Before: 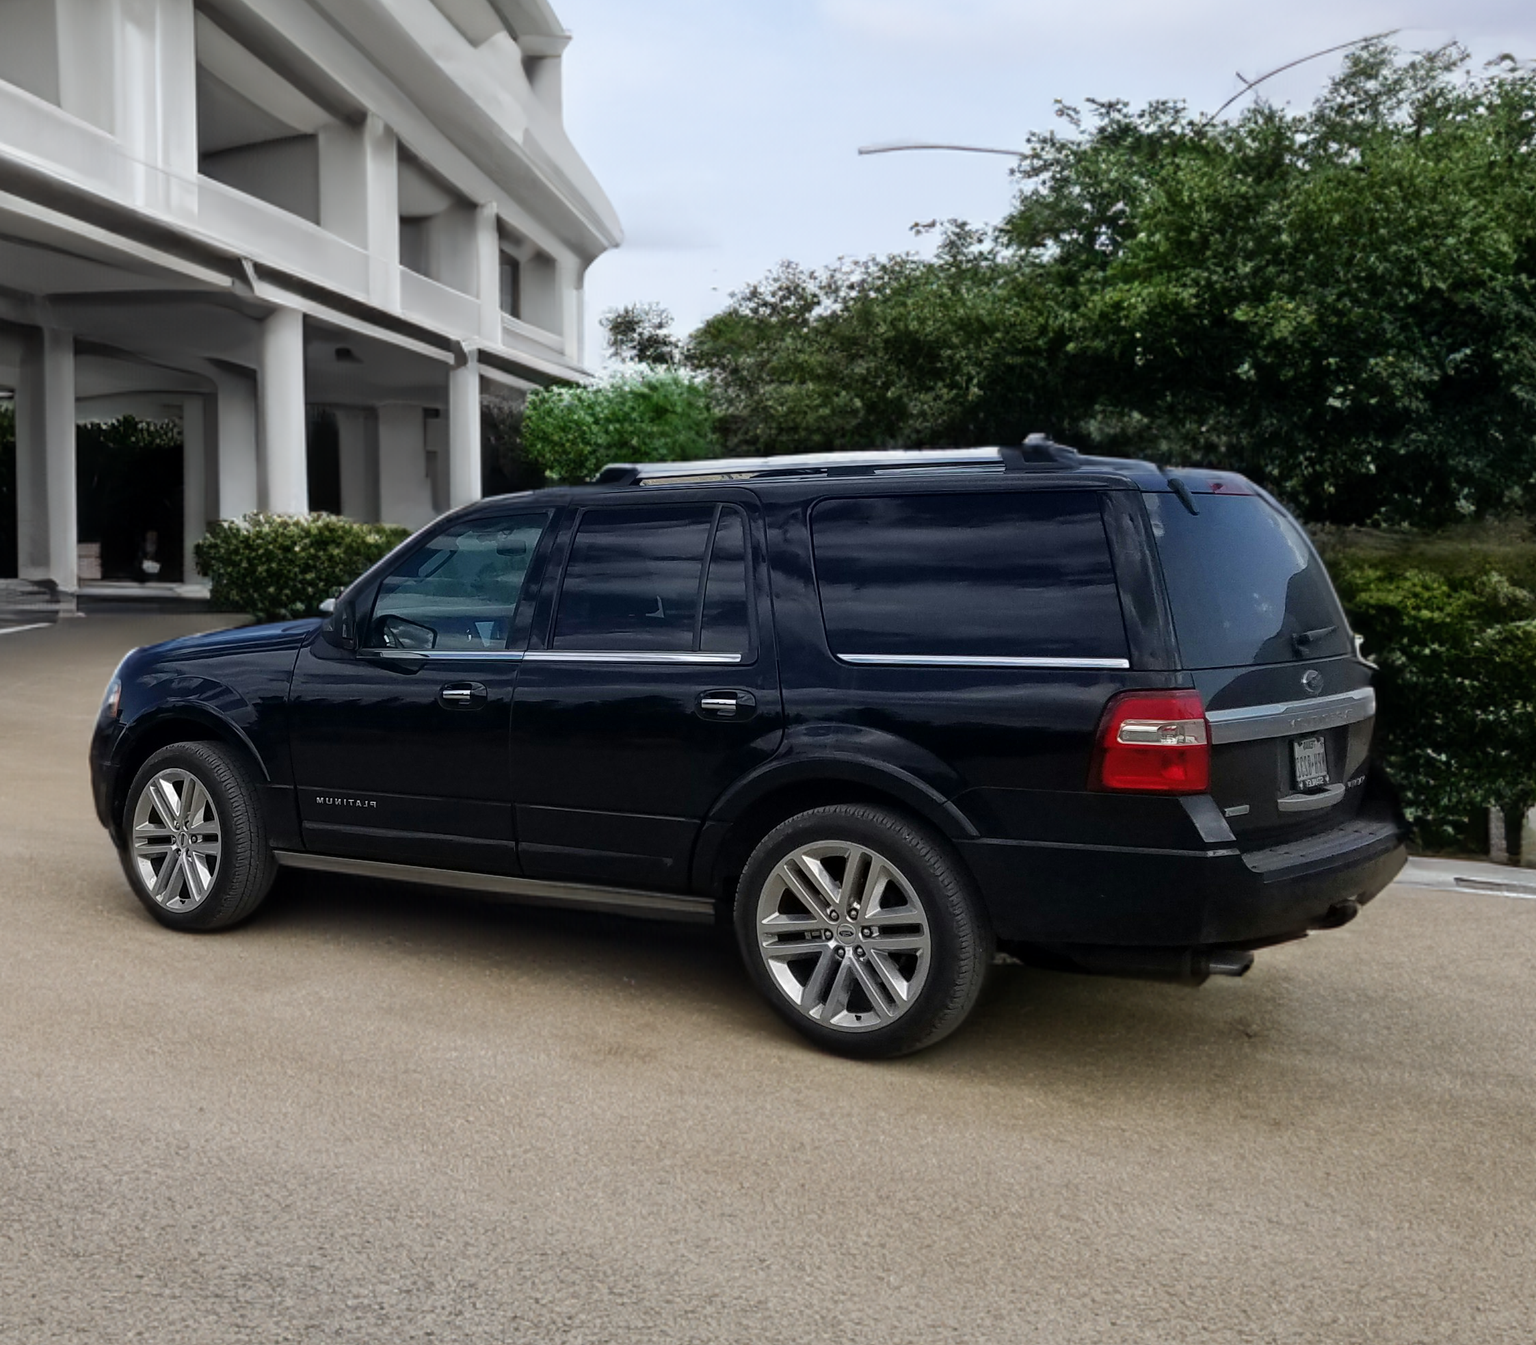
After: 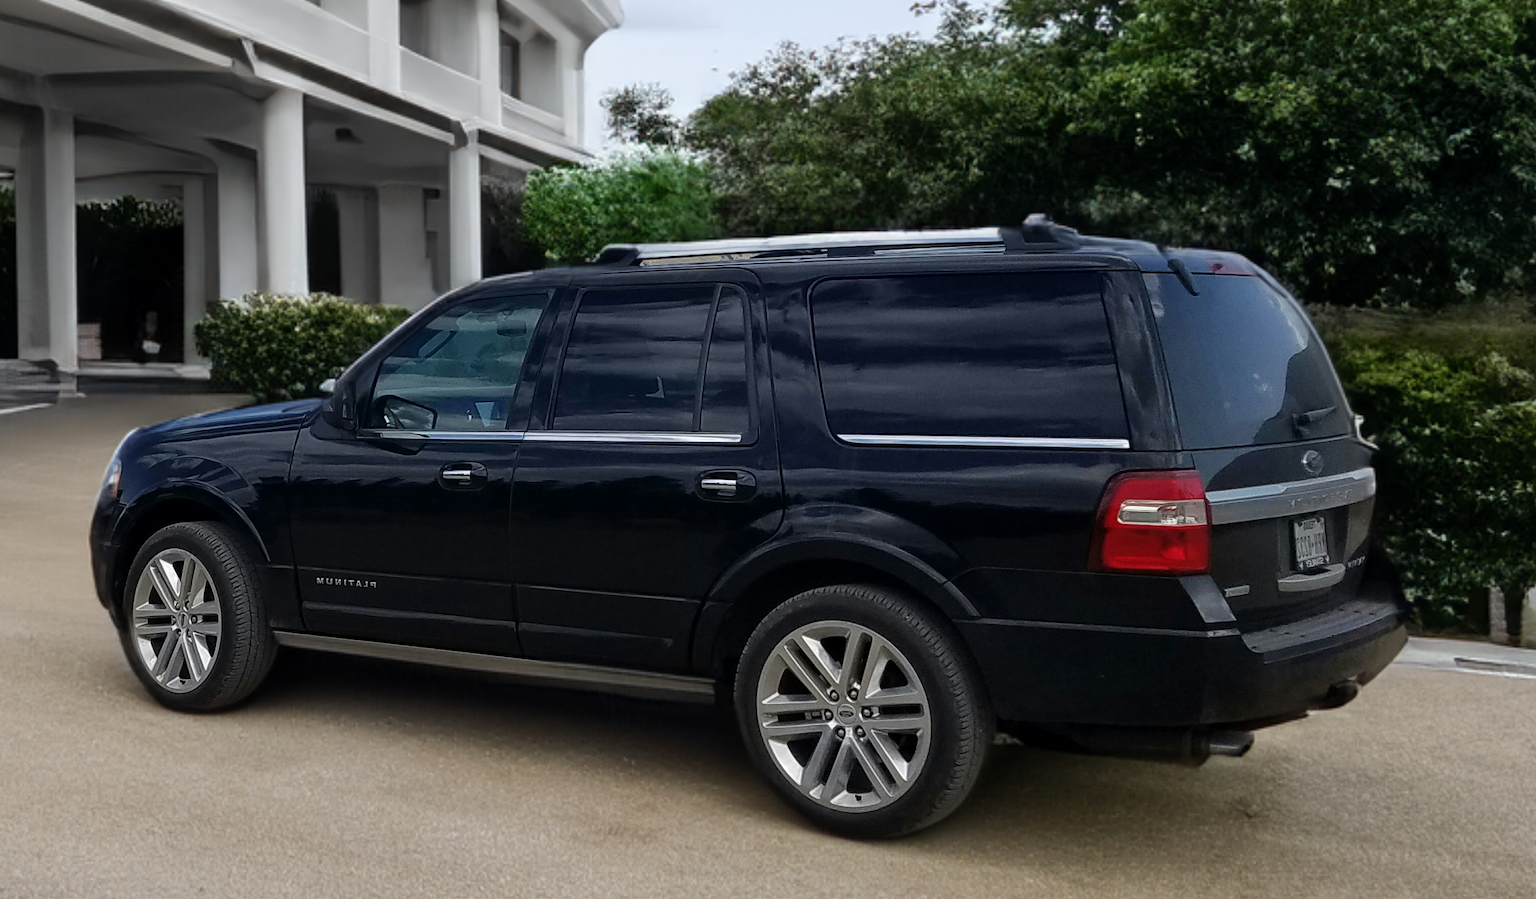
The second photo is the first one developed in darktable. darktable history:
crop: top 16.359%, bottom 16.73%
